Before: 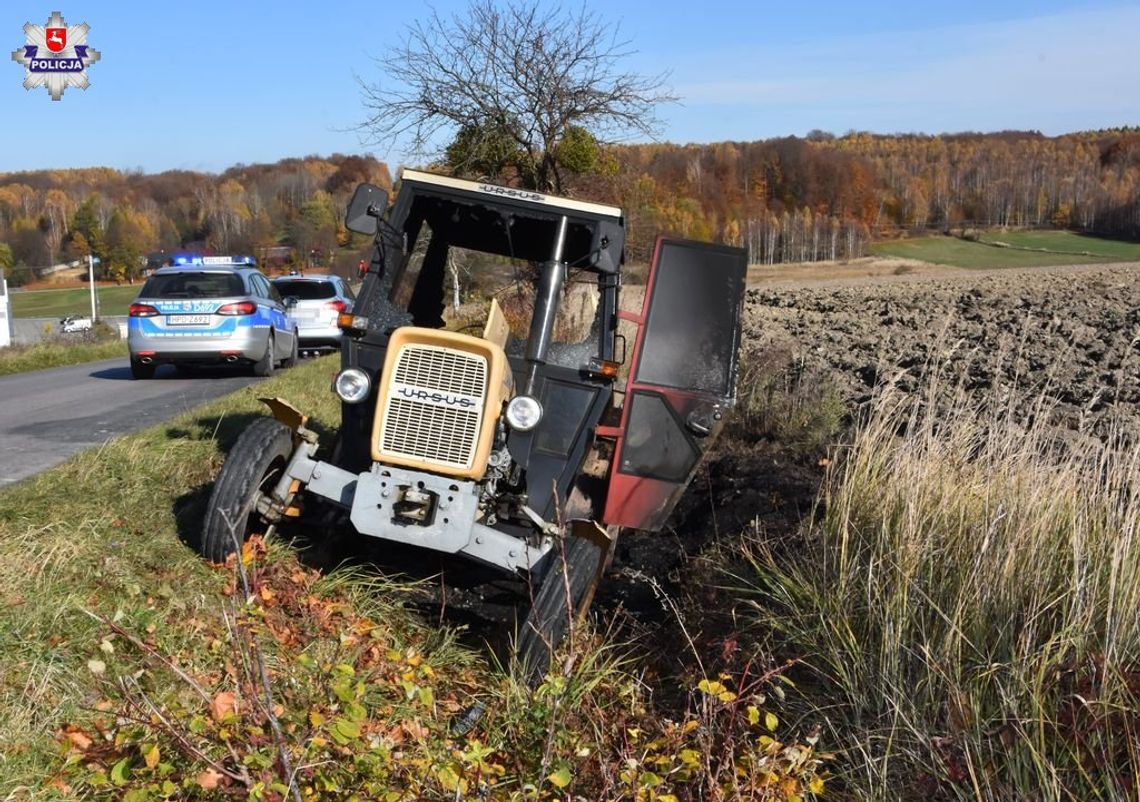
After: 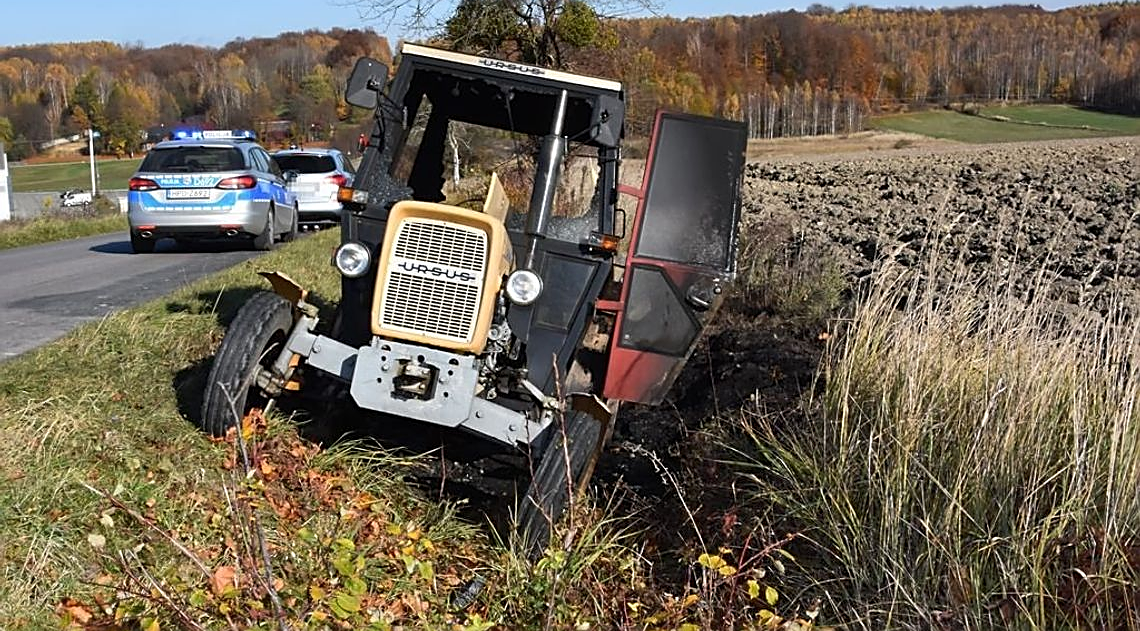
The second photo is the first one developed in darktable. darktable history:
sharpen: amount 0.75
crop and rotate: top 15.774%, bottom 5.506%
